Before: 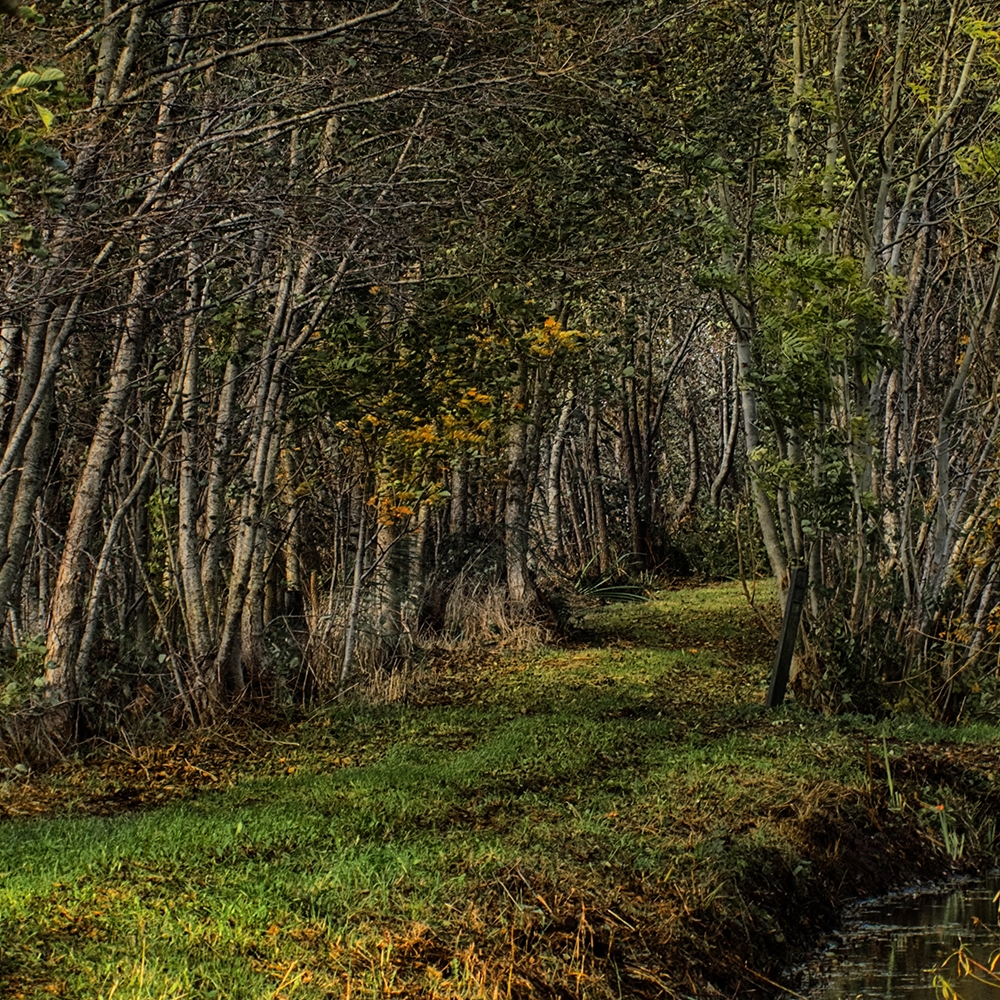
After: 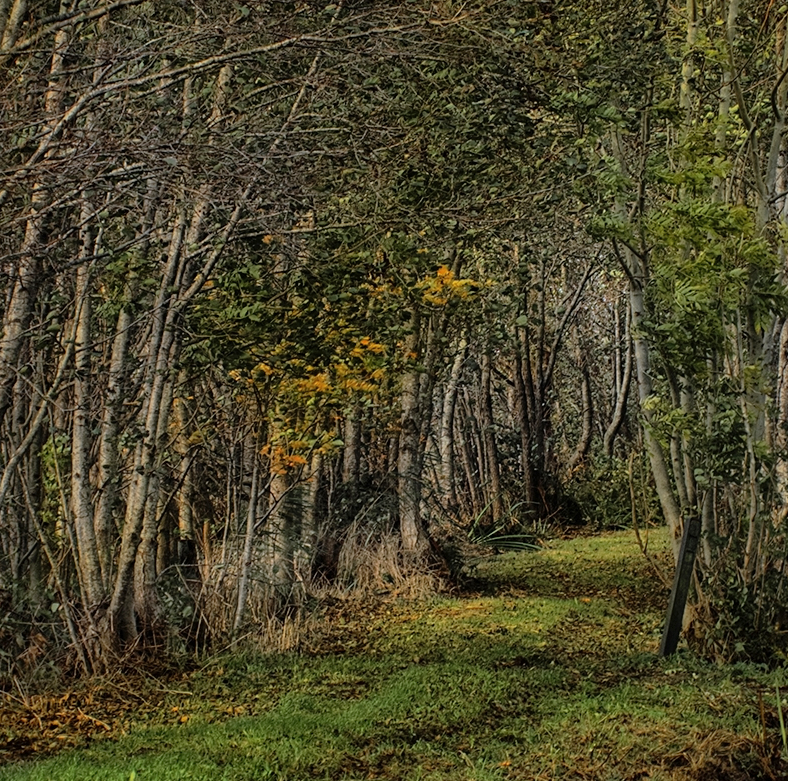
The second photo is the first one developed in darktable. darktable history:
crop and rotate: left 10.77%, top 5.1%, right 10.41%, bottom 16.76%
shadows and highlights: on, module defaults
